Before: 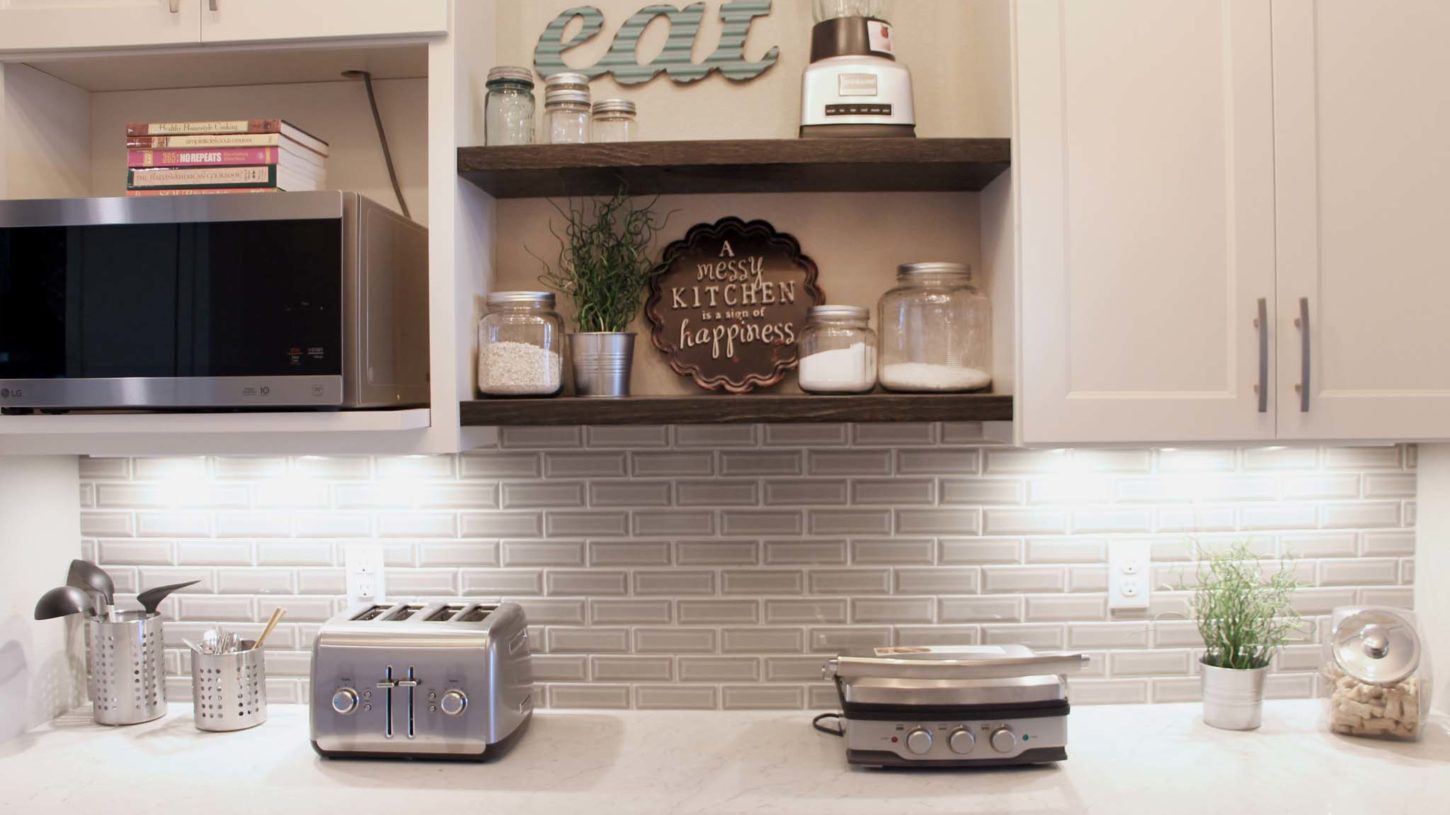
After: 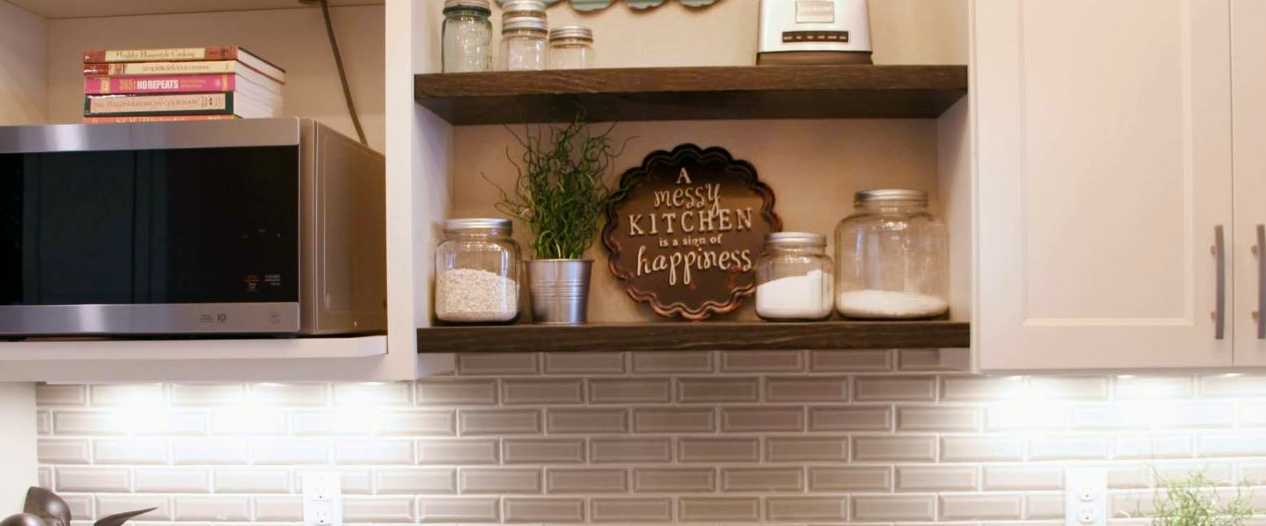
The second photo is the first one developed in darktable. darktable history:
crop: left 3.015%, top 8.969%, right 9.647%, bottom 26.457%
color balance rgb: linear chroma grading › global chroma 8.12%, perceptual saturation grading › global saturation 9.07%, perceptual saturation grading › highlights -13.84%, perceptual saturation grading › mid-tones 14.88%, perceptual saturation grading › shadows 22.8%, perceptual brilliance grading › highlights 2.61%, global vibrance 12.07%
color balance: mode lift, gamma, gain (sRGB), lift [1, 0.99, 1.01, 0.992], gamma [1, 1.037, 0.974, 0.963]
